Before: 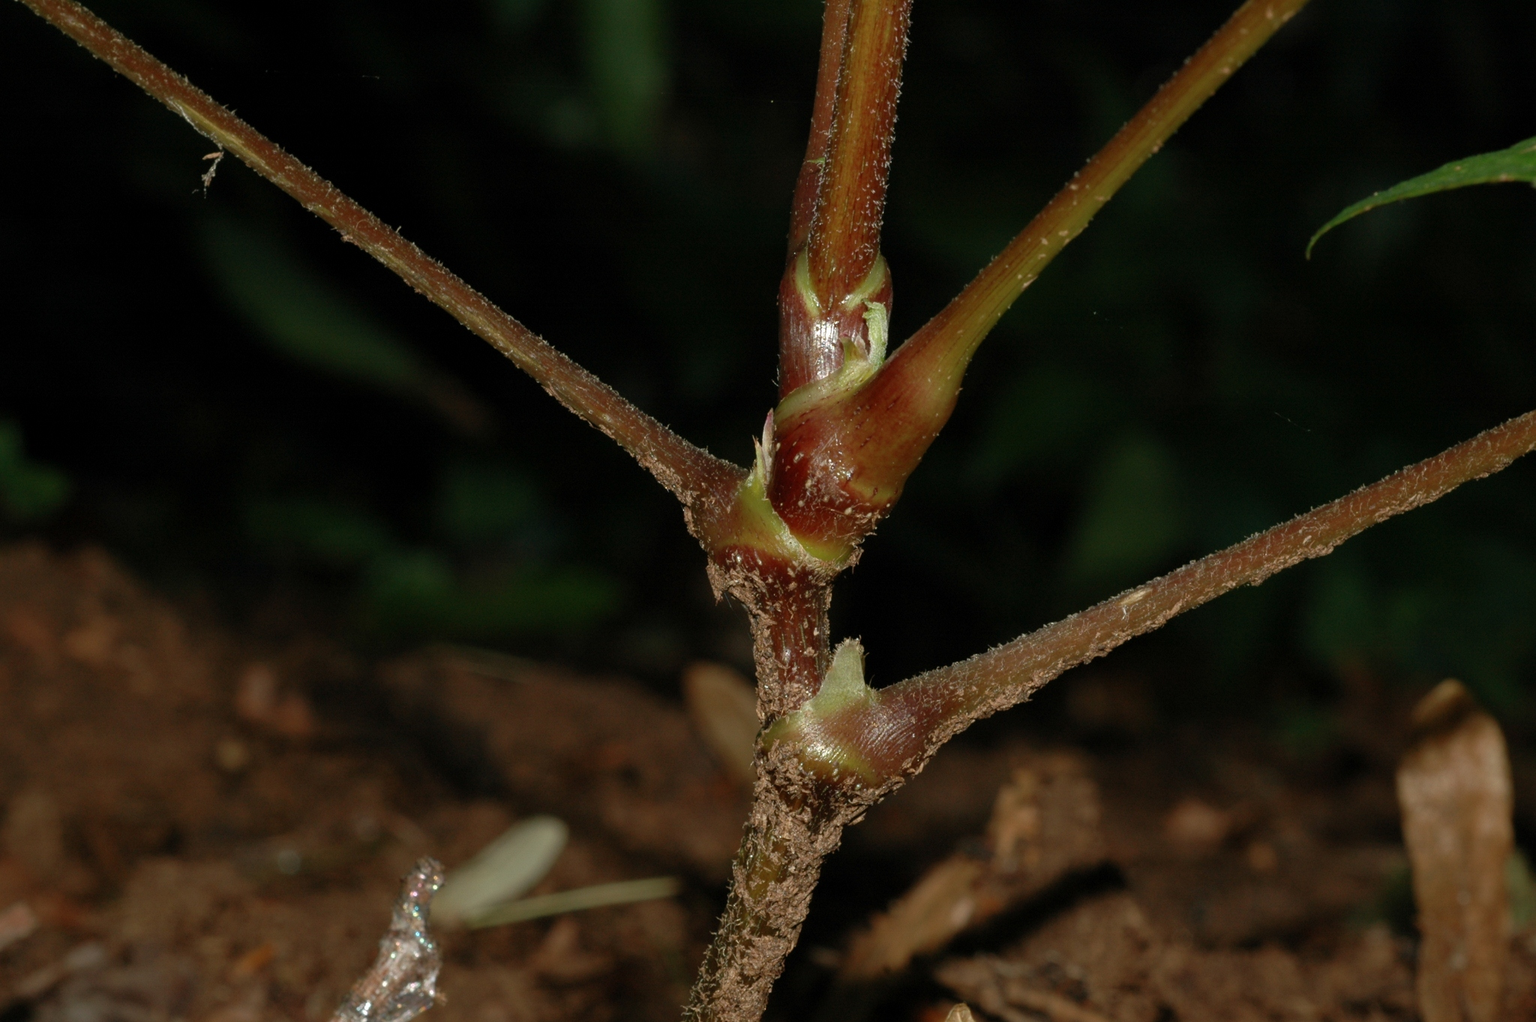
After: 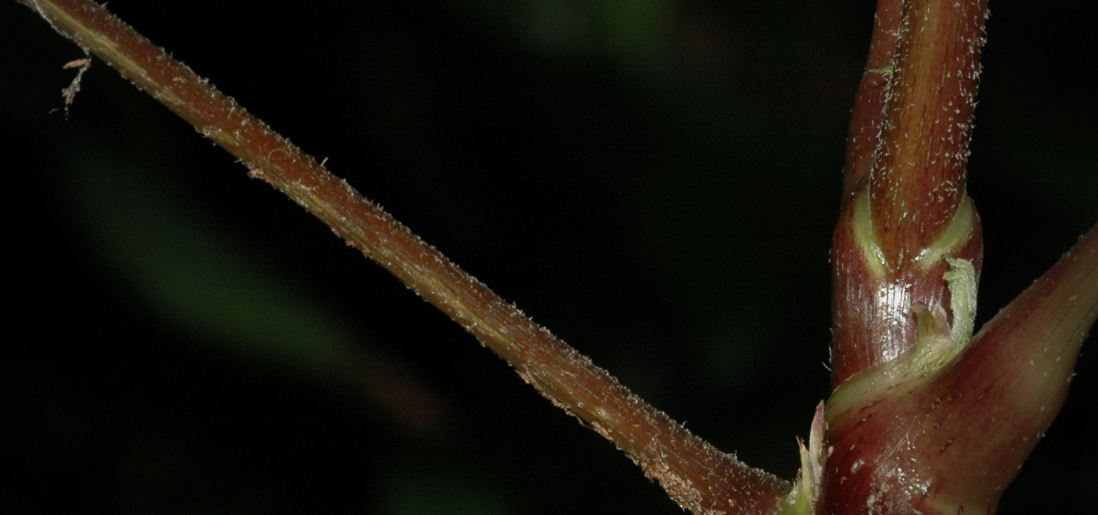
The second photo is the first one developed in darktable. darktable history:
vignetting: fall-off start 72.14%, fall-off radius 108.07%, brightness -0.713, saturation -0.488, center (-0.054, -0.359), width/height ratio 0.729
crop: left 10.121%, top 10.631%, right 36.218%, bottom 51.526%
